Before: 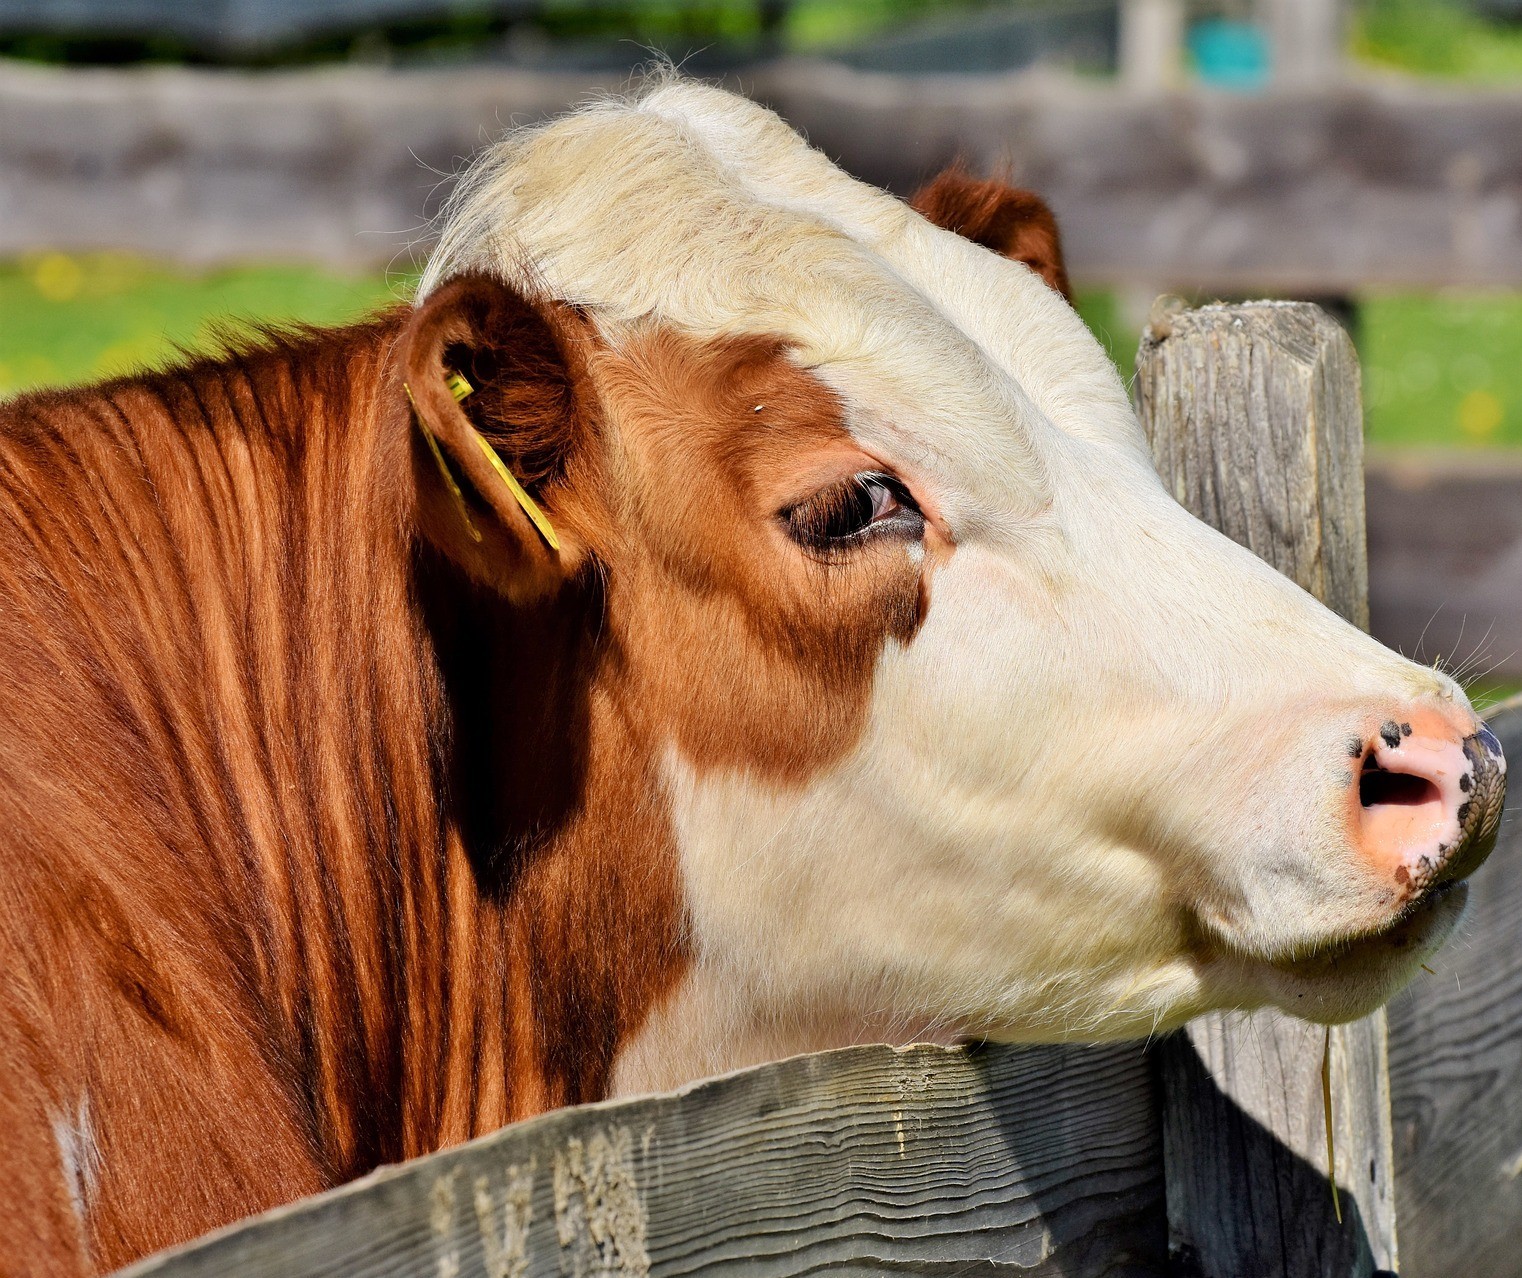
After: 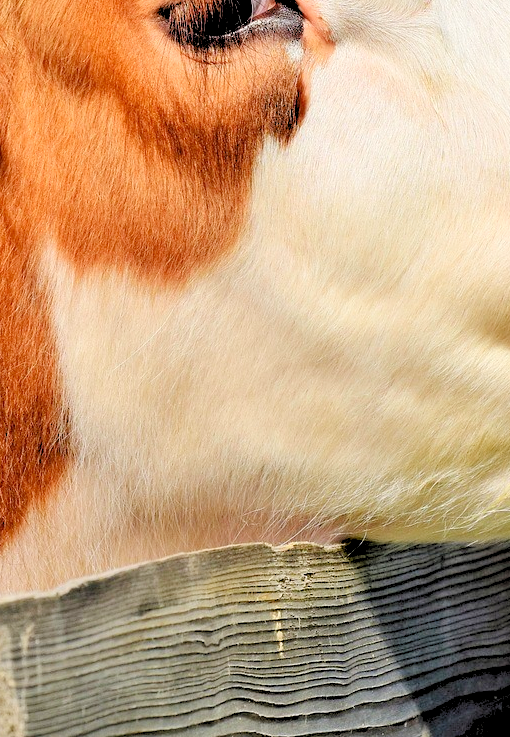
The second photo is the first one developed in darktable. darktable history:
levels: levels [0.093, 0.434, 0.988]
crop: left 40.842%, top 39.216%, right 25.591%, bottom 3.073%
